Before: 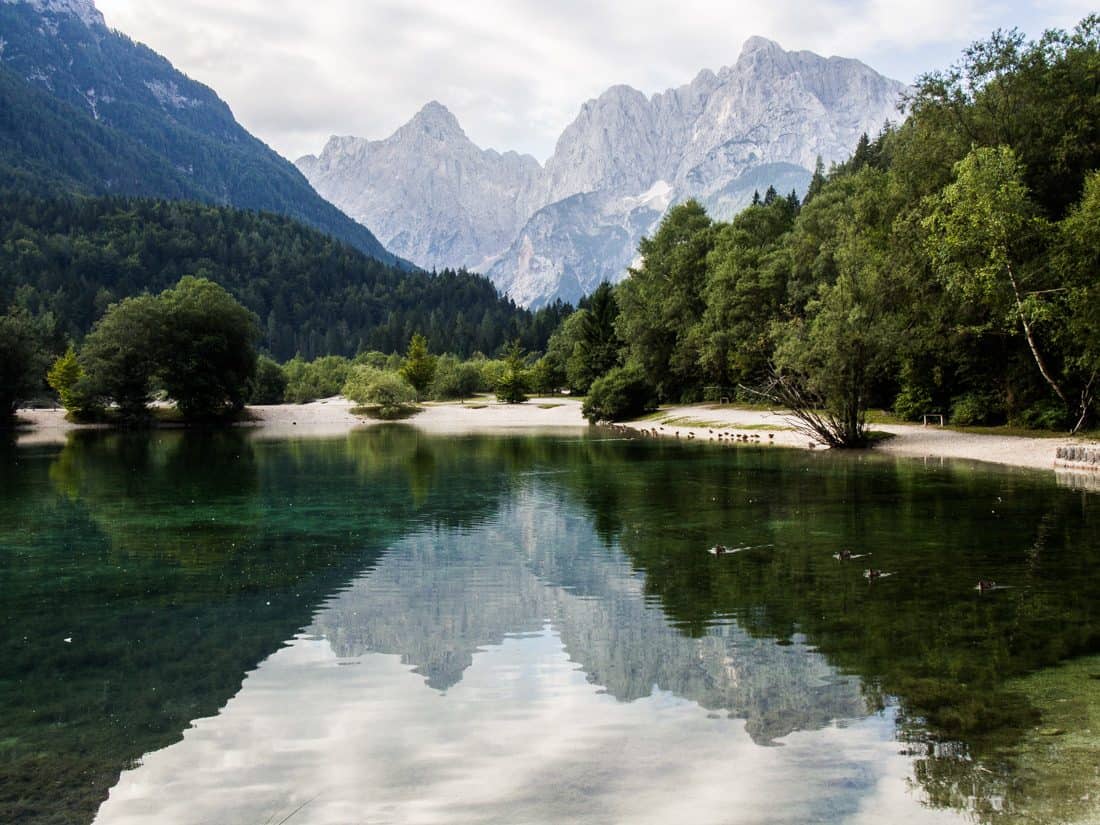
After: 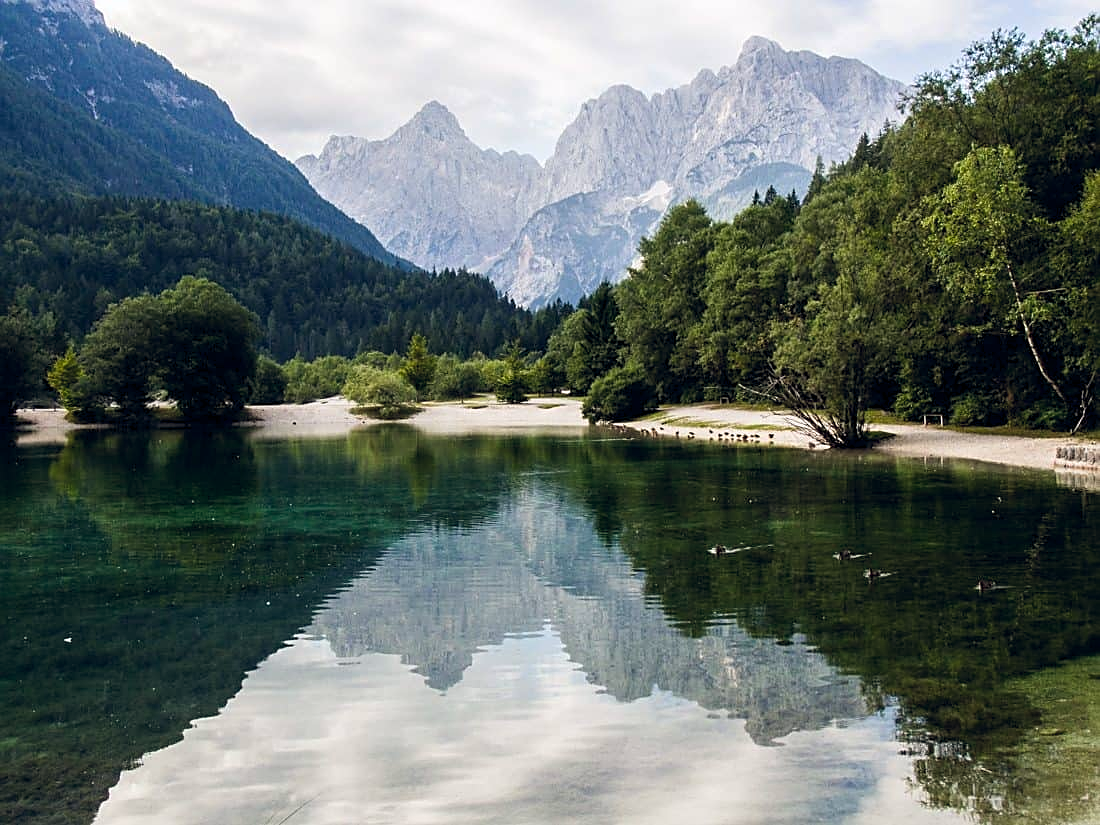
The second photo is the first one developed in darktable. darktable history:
sharpen: on, module defaults
color balance rgb: shadows lift › chroma 0.719%, shadows lift › hue 113.14°, global offset › chroma 0.066%, global offset › hue 253.63°, perceptual saturation grading › global saturation 3.898%, global vibrance 14.623%
